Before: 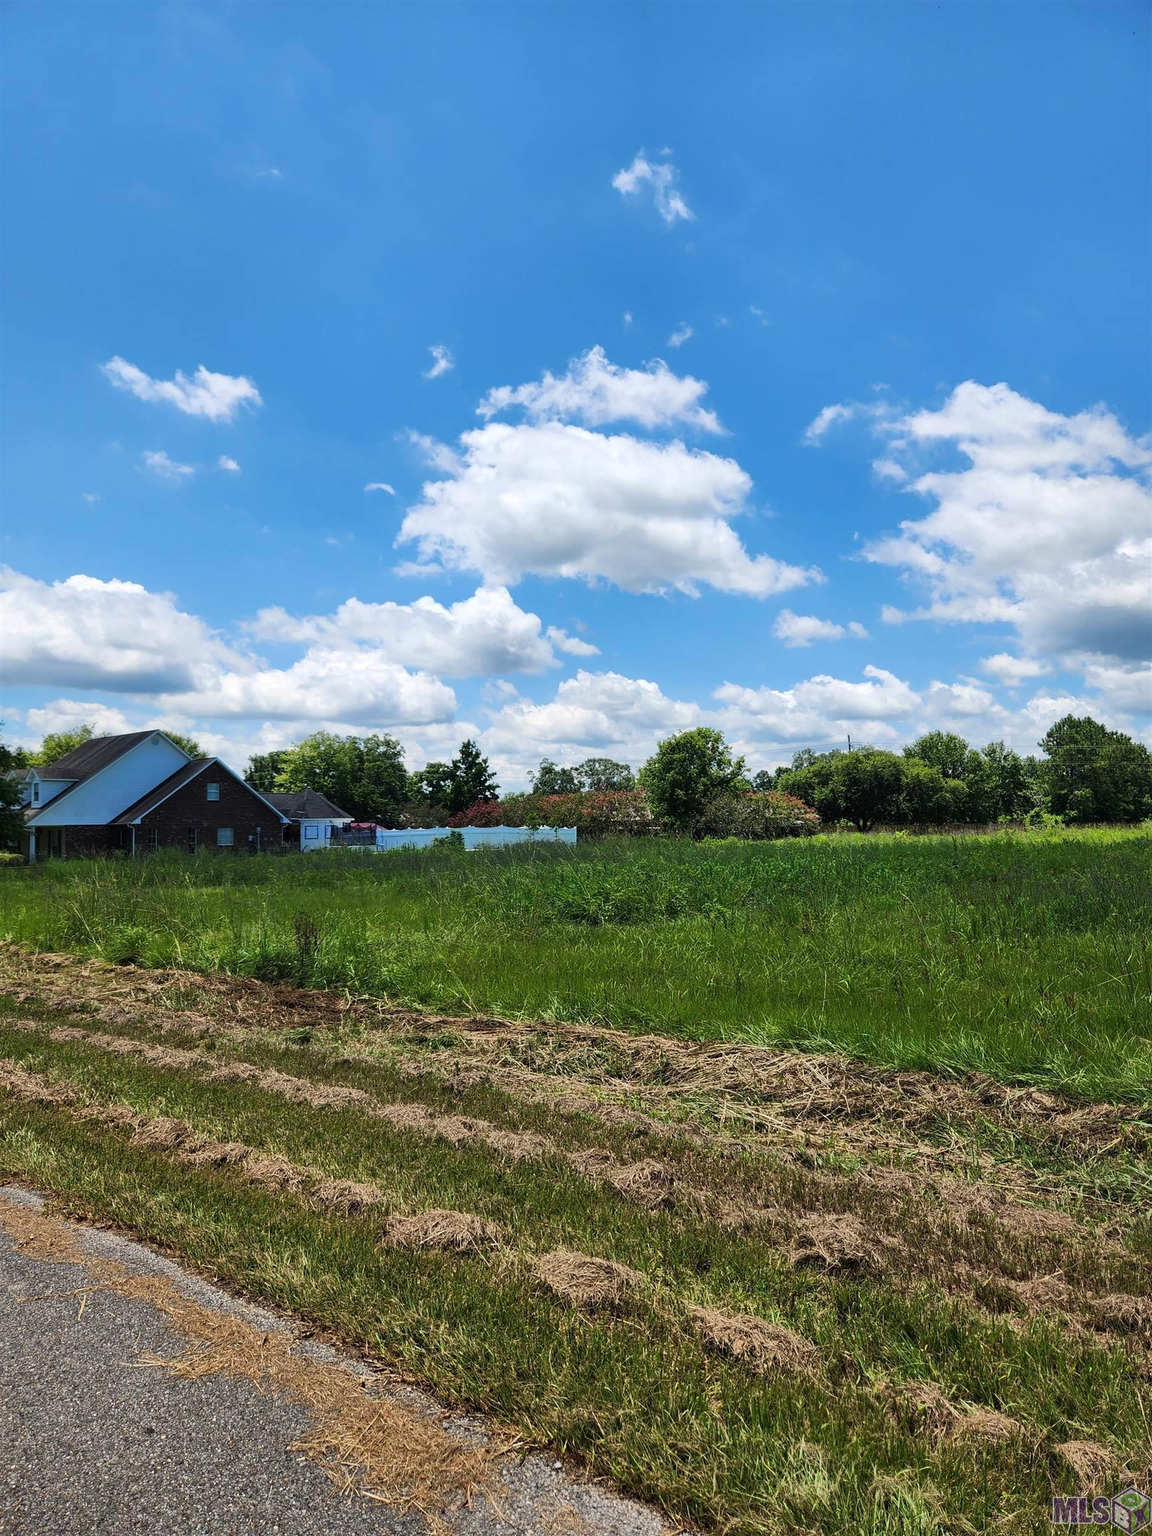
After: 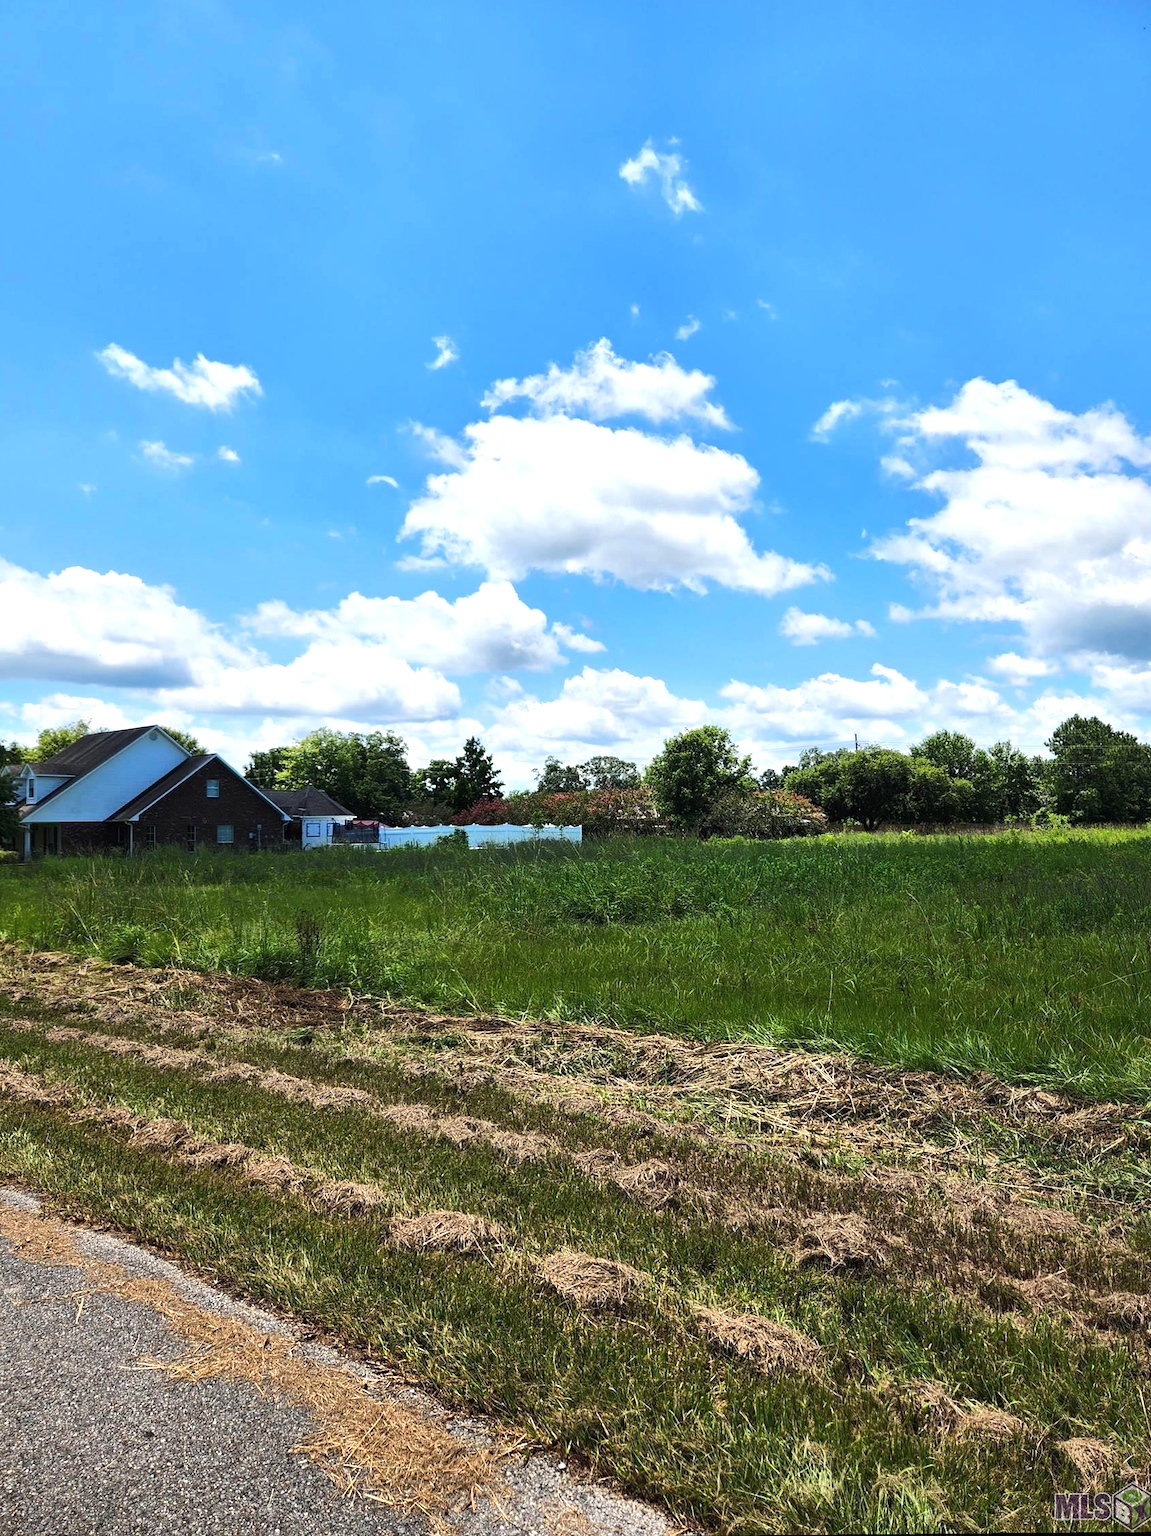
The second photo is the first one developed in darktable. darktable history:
rotate and perspective: rotation 0.174°, lens shift (vertical) 0.013, lens shift (horizontal) 0.019, shear 0.001, automatic cropping original format, crop left 0.007, crop right 0.991, crop top 0.016, crop bottom 0.997
tone equalizer: -8 EV 0.001 EV, -7 EV -0.002 EV, -6 EV 0.002 EV, -5 EV -0.03 EV, -4 EV -0.116 EV, -3 EV -0.169 EV, -2 EV 0.24 EV, -1 EV 0.702 EV, +0 EV 0.493 EV
